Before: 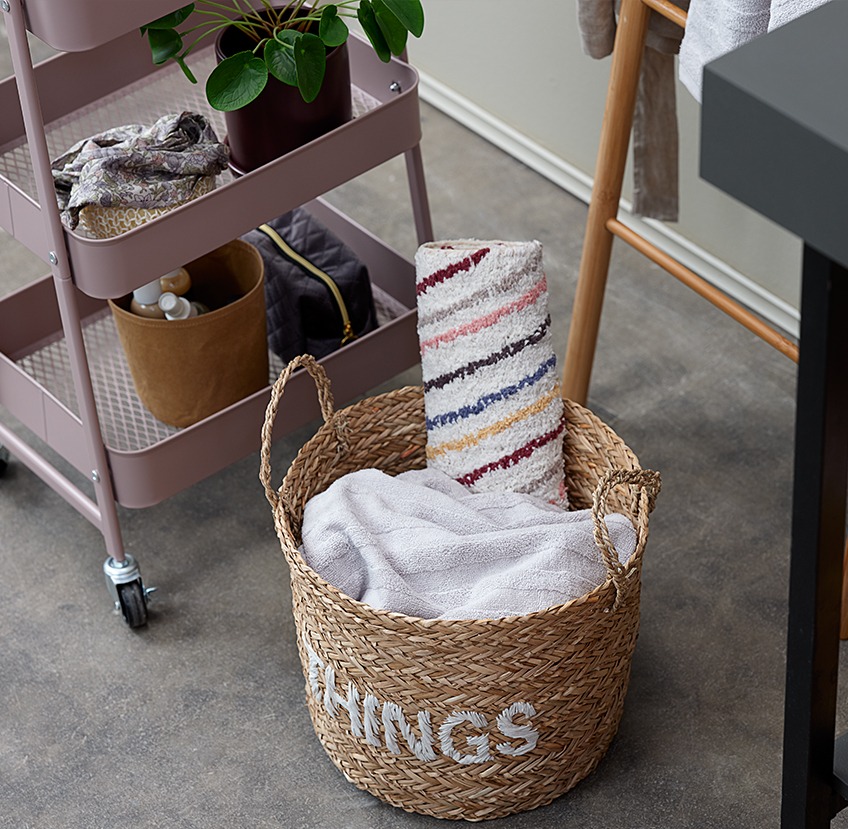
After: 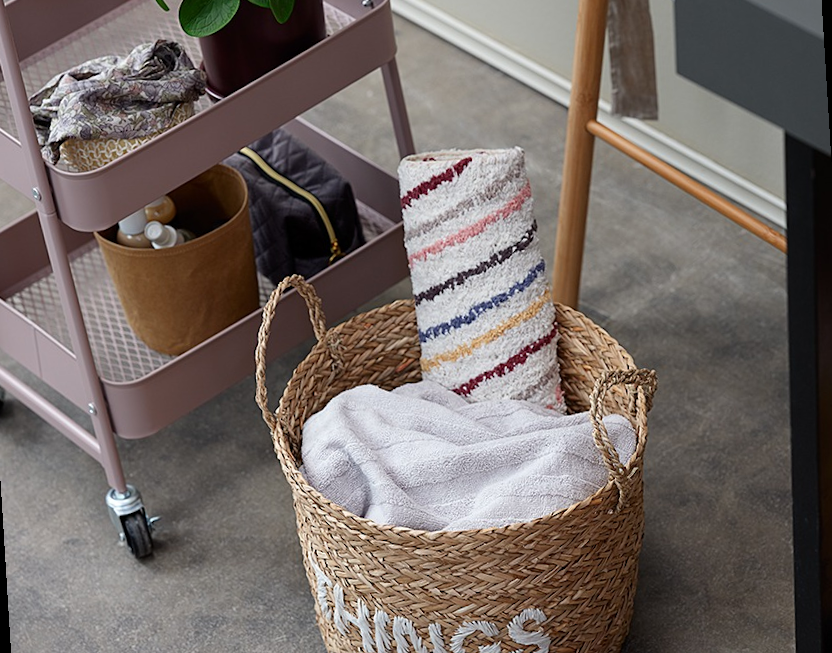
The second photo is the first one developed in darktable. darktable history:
crop and rotate: top 5.609%, bottom 5.609%
rotate and perspective: rotation -3.52°, crop left 0.036, crop right 0.964, crop top 0.081, crop bottom 0.919
